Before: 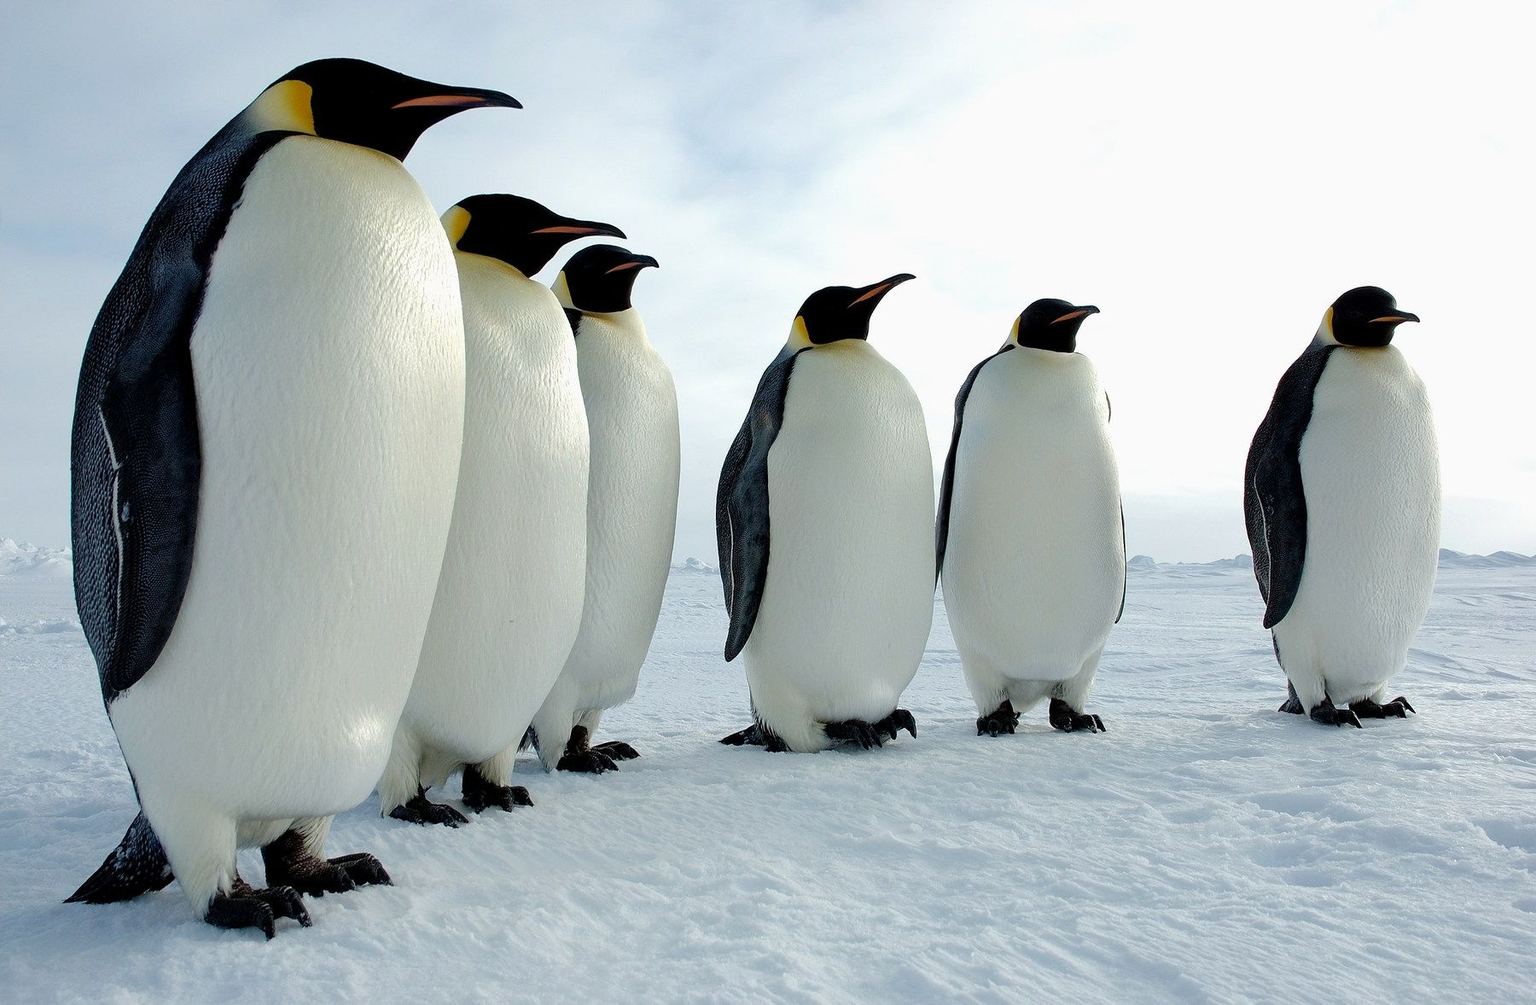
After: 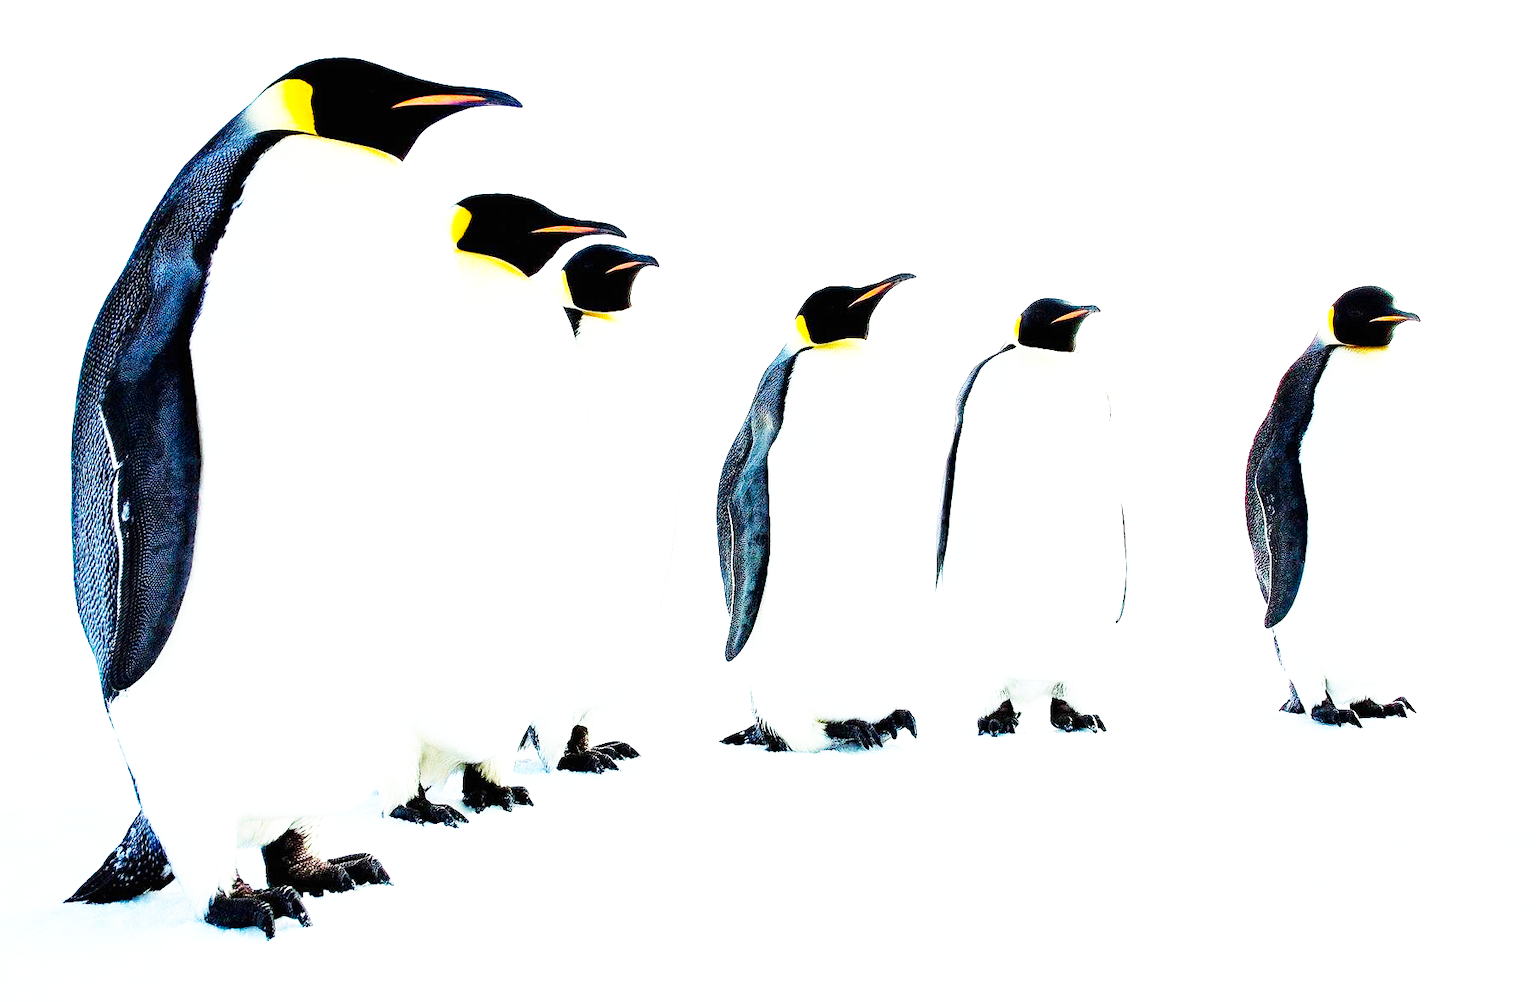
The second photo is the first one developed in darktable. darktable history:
color balance rgb: perceptual saturation grading › global saturation 19.906%, global vibrance 20%
crop: top 0.153%, bottom 0.174%
exposure: black level correction 0, exposure 1.742 EV, compensate exposure bias true, compensate highlight preservation false
base curve: curves: ch0 [(0, 0) (0.007, 0.004) (0.027, 0.03) (0.046, 0.07) (0.207, 0.54) (0.442, 0.872) (0.673, 0.972) (1, 1)], preserve colors none
